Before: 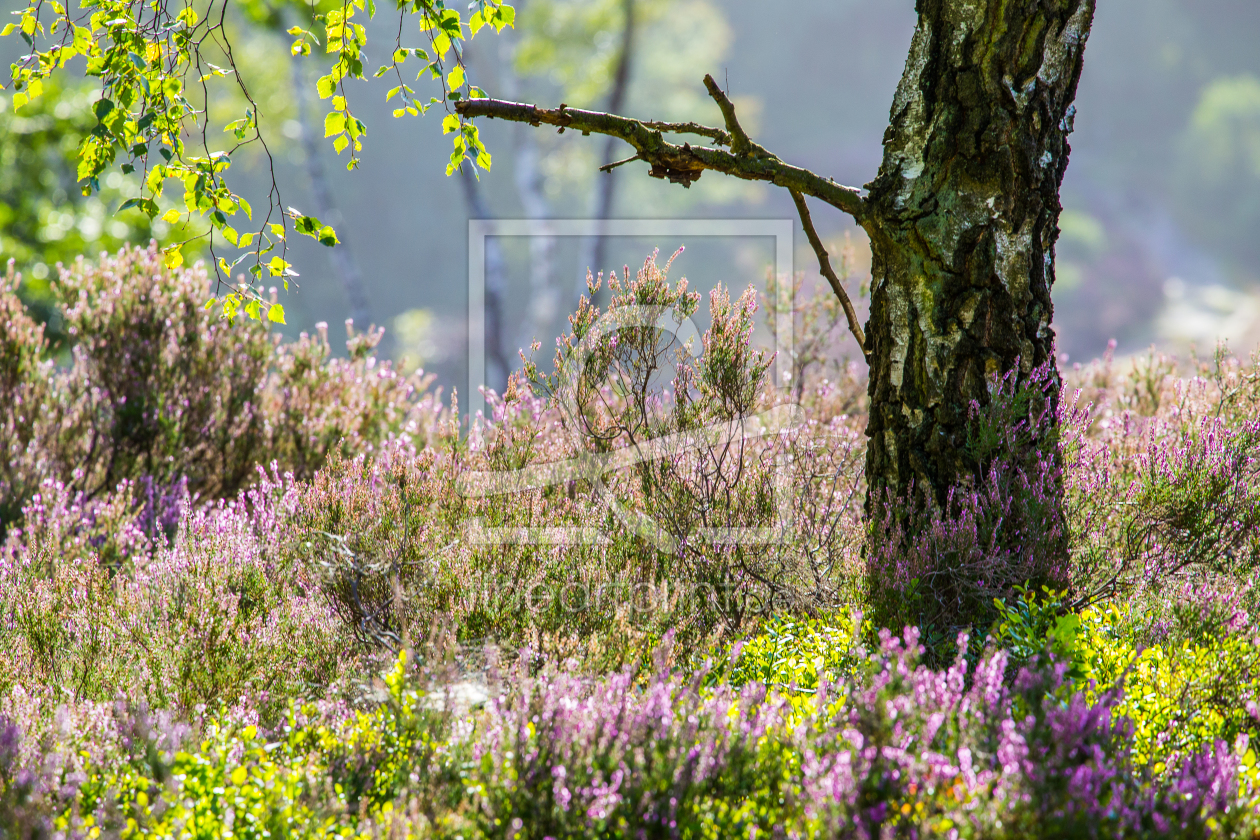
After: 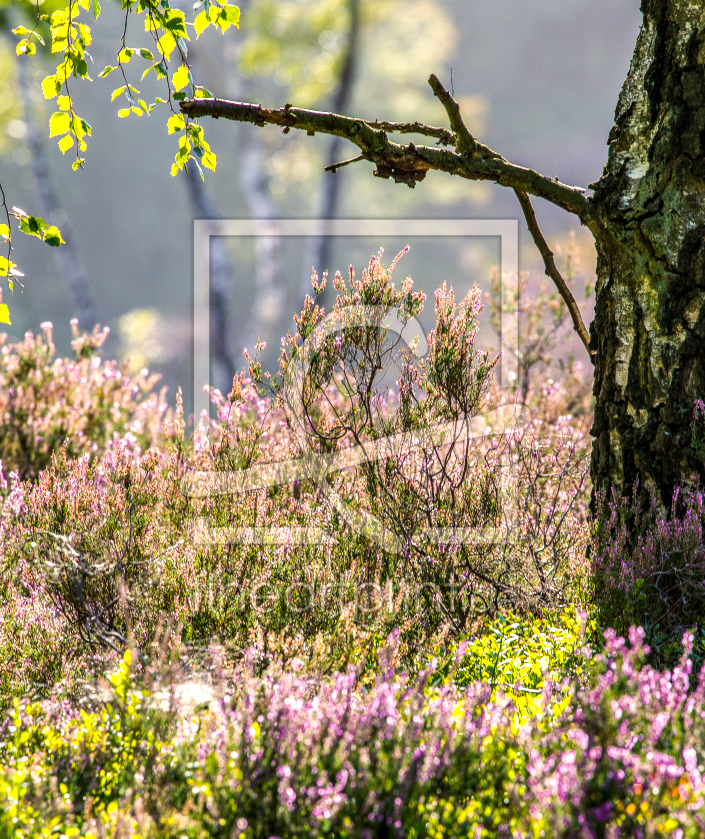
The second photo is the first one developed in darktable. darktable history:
crop: left 21.89%, right 22.089%, bottom 0.005%
color balance rgb: highlights gain › chroma 3.787%, highlights gain › hue 58.67°, global offset › luminance 0.258%, perceptual saturation grading › global saturation 0.715%, global vibrance 6.641%, contrast 13.18%, saturation formula JzAzBz (2021)
local contrast: detail 130%
